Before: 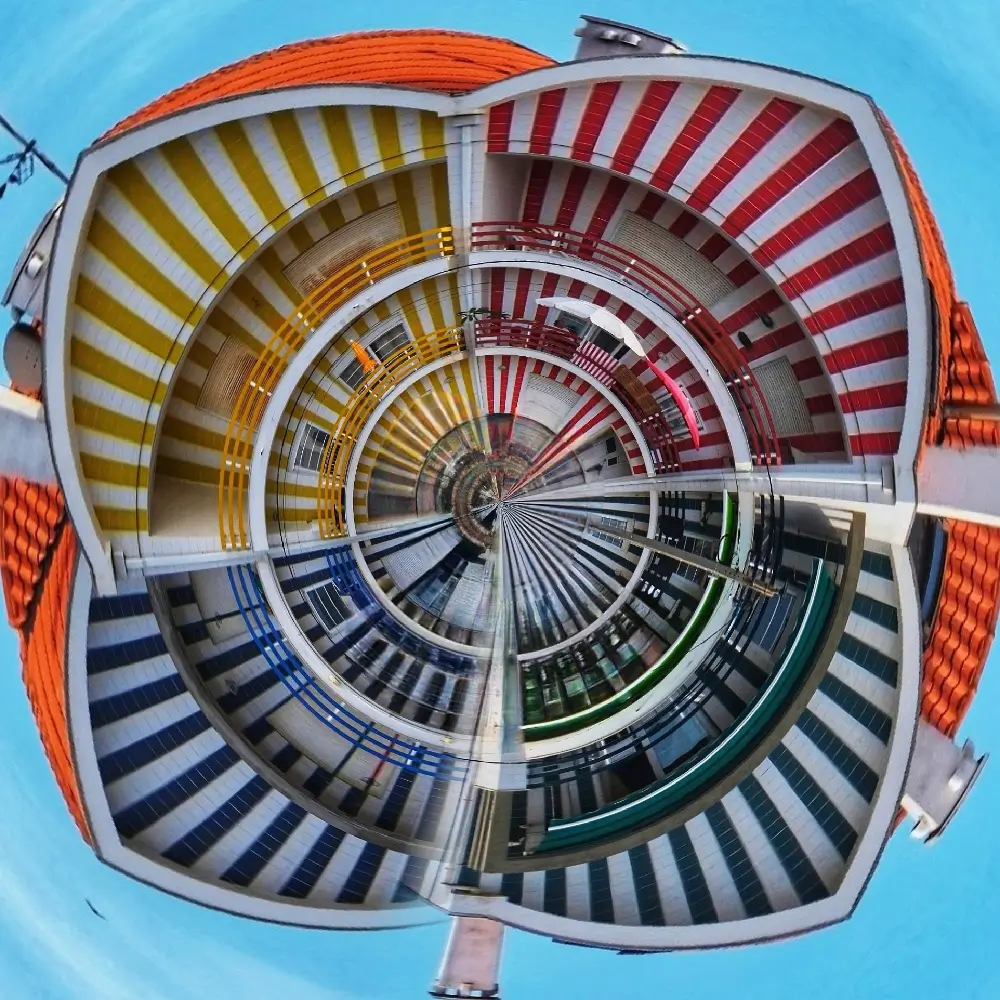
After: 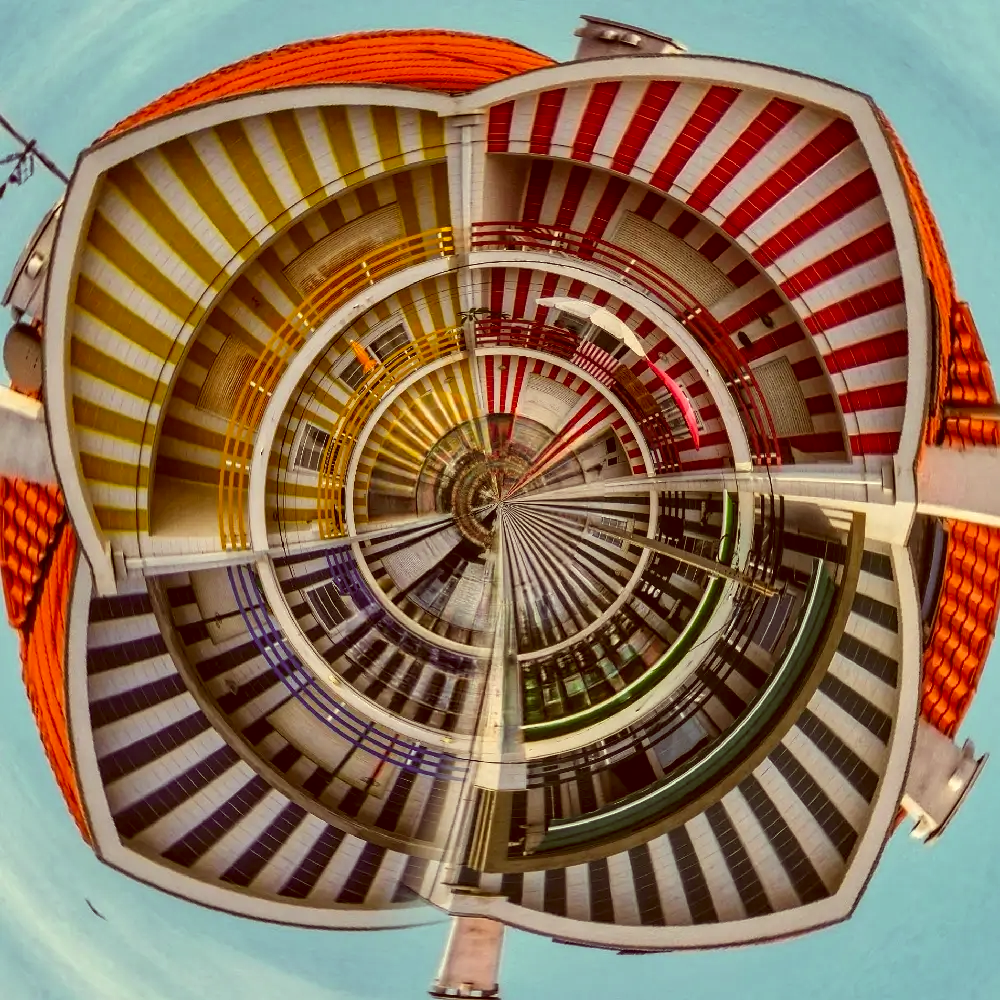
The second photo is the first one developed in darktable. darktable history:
color correction: highlights a* 1.05, highlights b* 24.48, shadows a* 16.19, shadows b* 24.72
local contrast: on, module defaults
